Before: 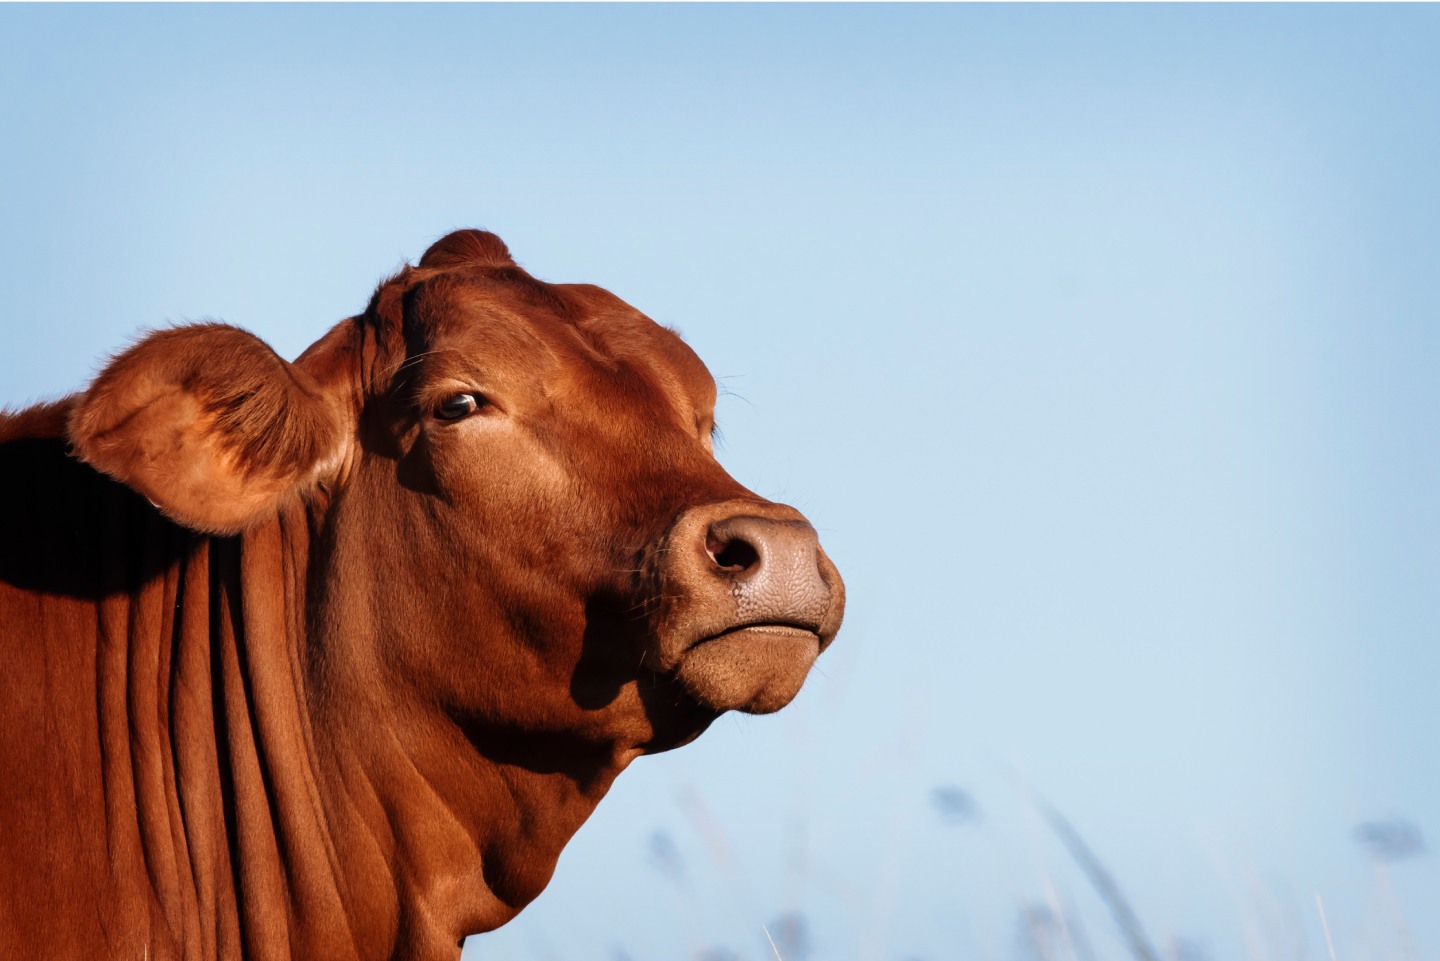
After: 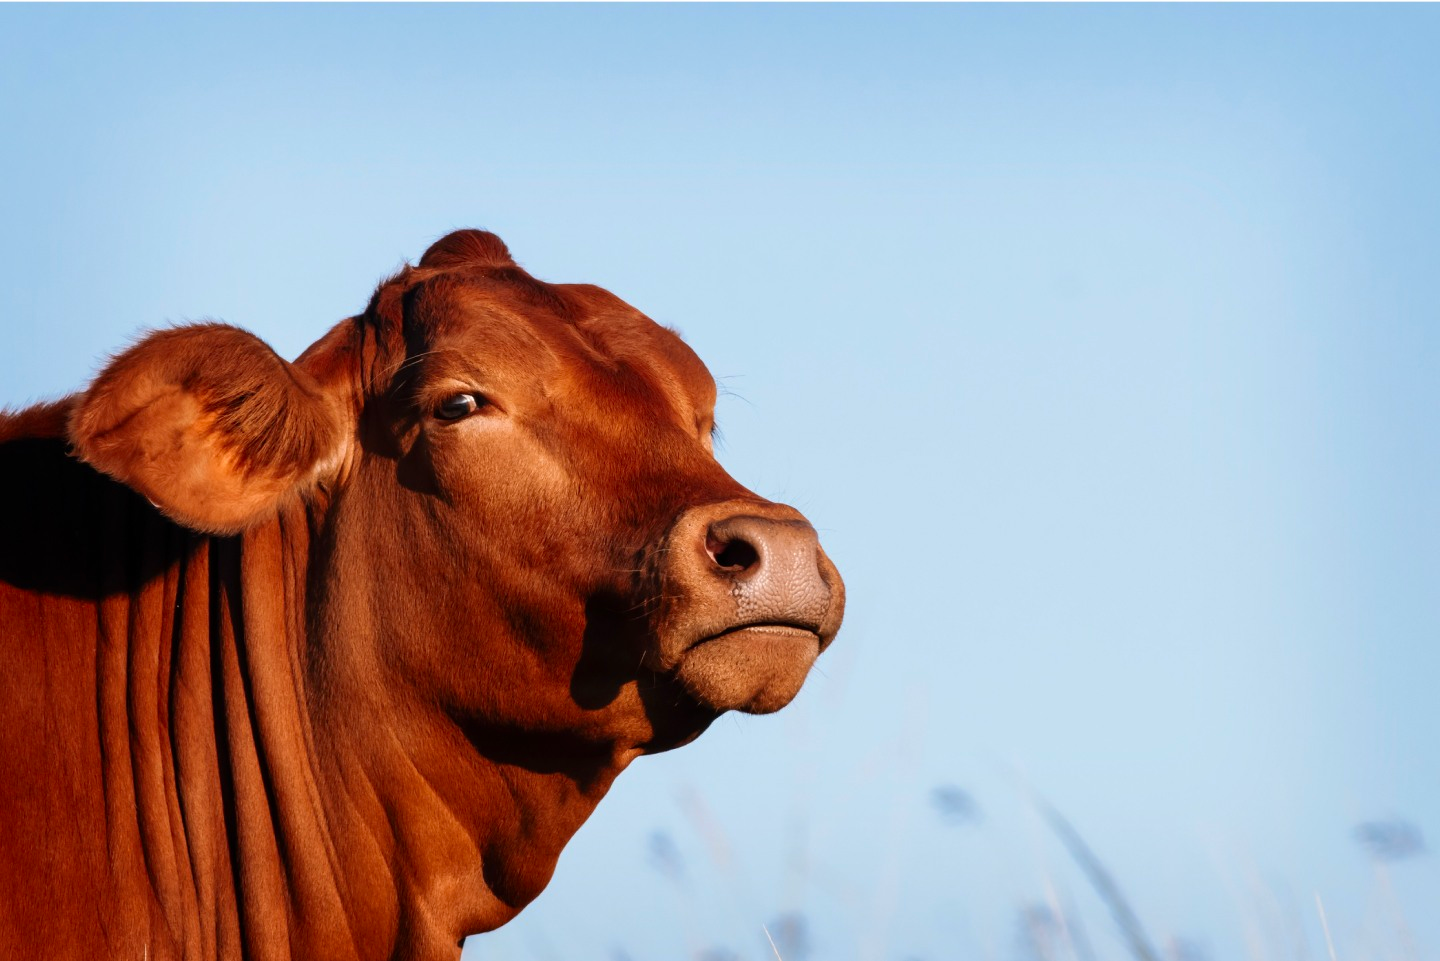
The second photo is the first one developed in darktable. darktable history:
tone equalizer: edges refinement/feathering 500, mask exposure compensation -1.57 EV, preserve details no
contrast brightness saturation: saturation 0.182
exposure: compensate highlight preservation false
